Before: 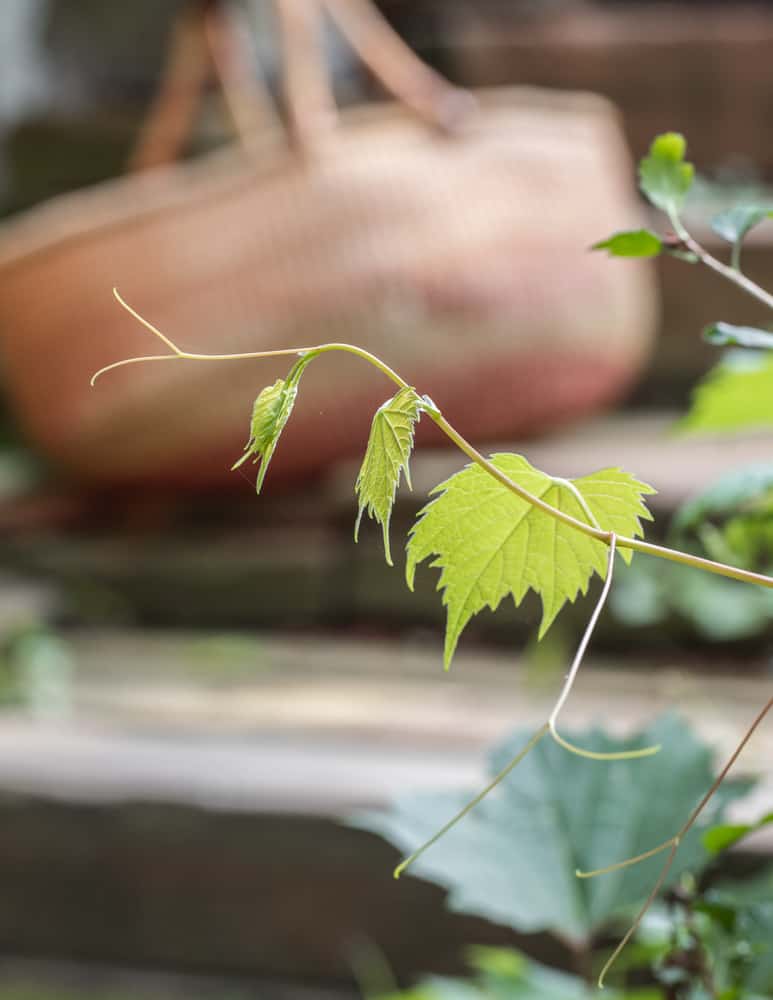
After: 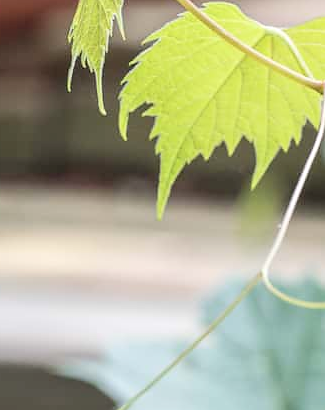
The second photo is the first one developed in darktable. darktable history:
contrast brightness saturation: contrast 0.14, brightness 0.21
crop: left 37.221%, top 45.169%, right 20.63%, bottom 13.777%
sharpen: radius 1, threshold 1
